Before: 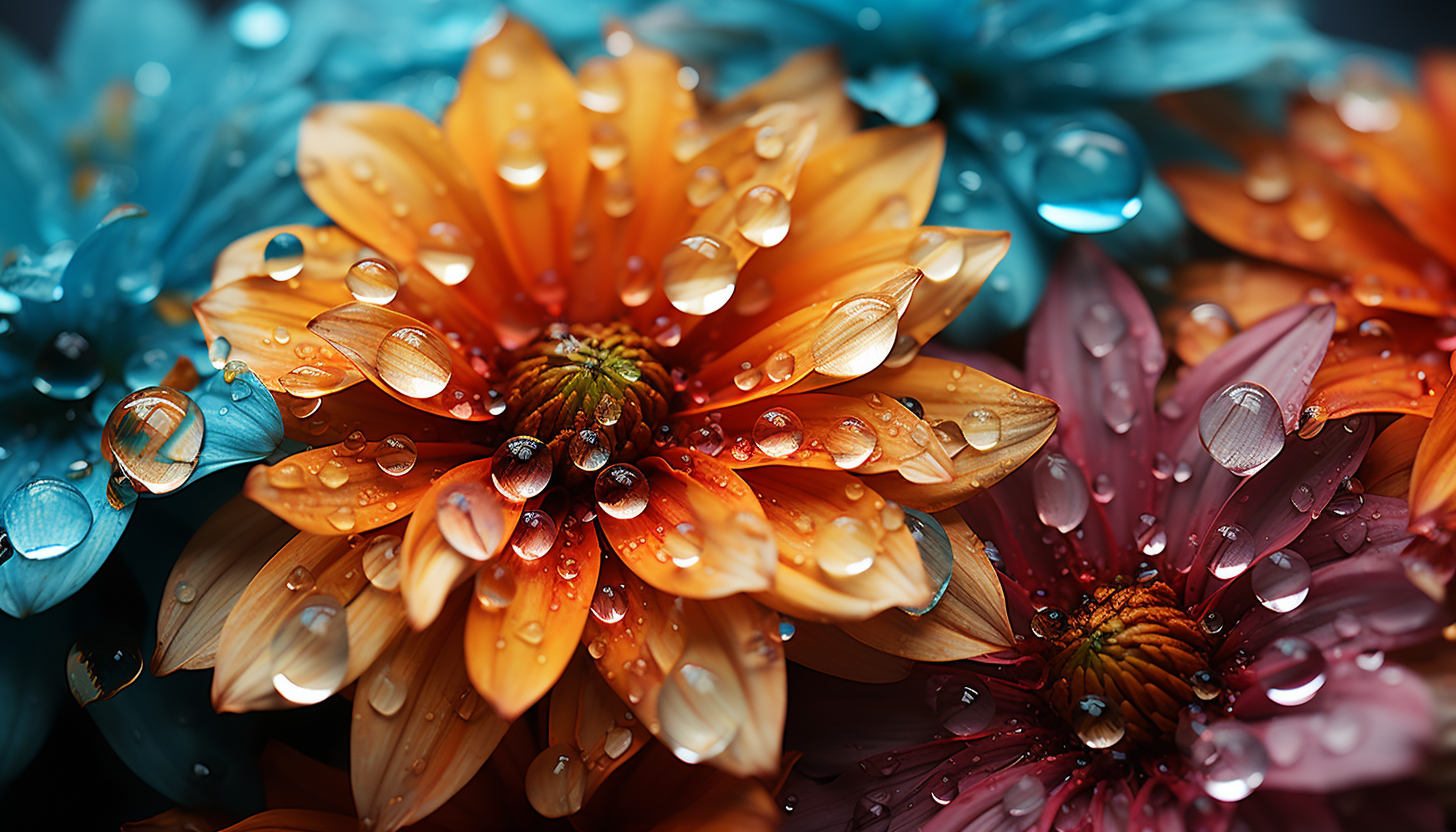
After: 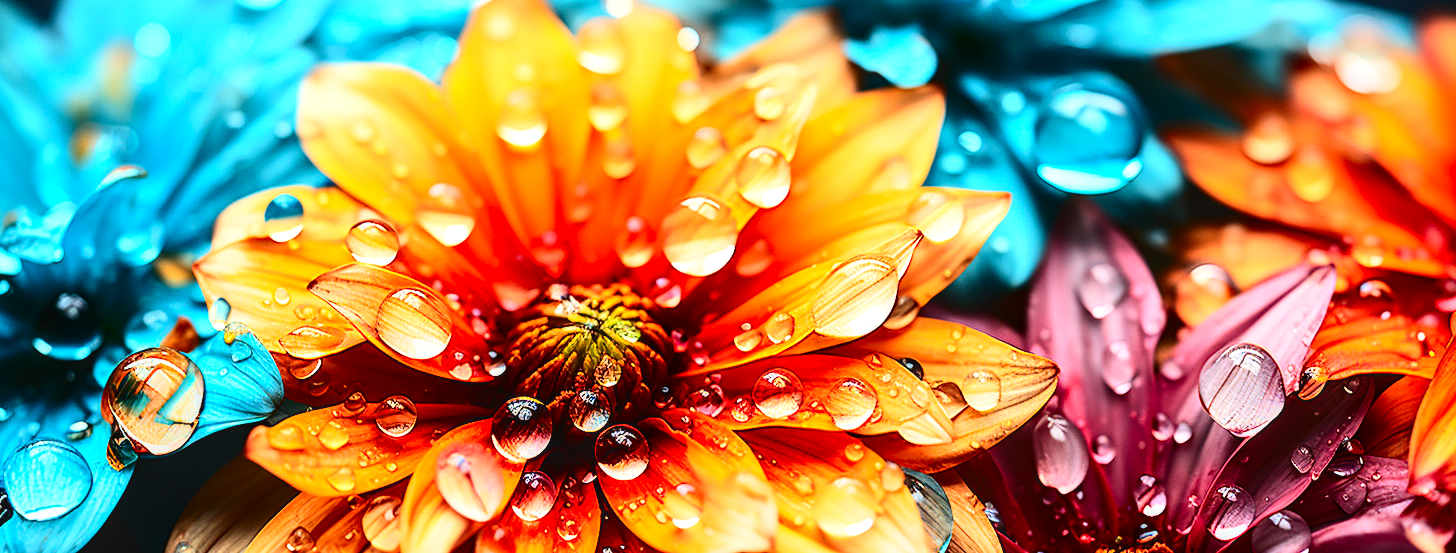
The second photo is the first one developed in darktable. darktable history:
crop and rotate: top 4.716%, bottom 28.784%
tone equalizer: -7 EV 0.154 EV, -6 EV 0.571 EV, -5 EV 1.18 EV, -4 EV 1.37 EV, -3 EV 1.14 EV, -2 EV 0.6 EV, -1 EV 0.148 EV, smoothing diameter 2.01%, edges refinement/feathering 20.39, mask exposure compensation -1.57 EV, filter diffusion 5
contrast brightness saturation: contrast 0.409, brightness 0.043, saturation 0.254
local contrast: on, module defaults
